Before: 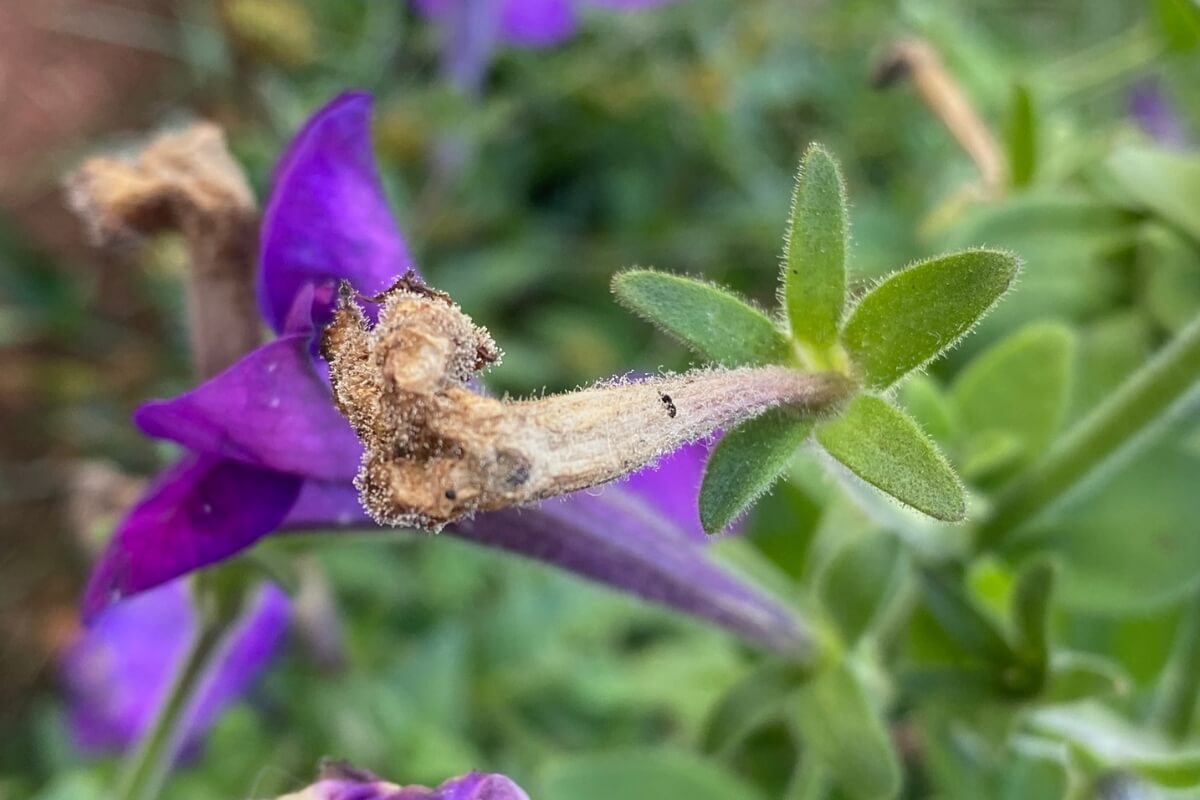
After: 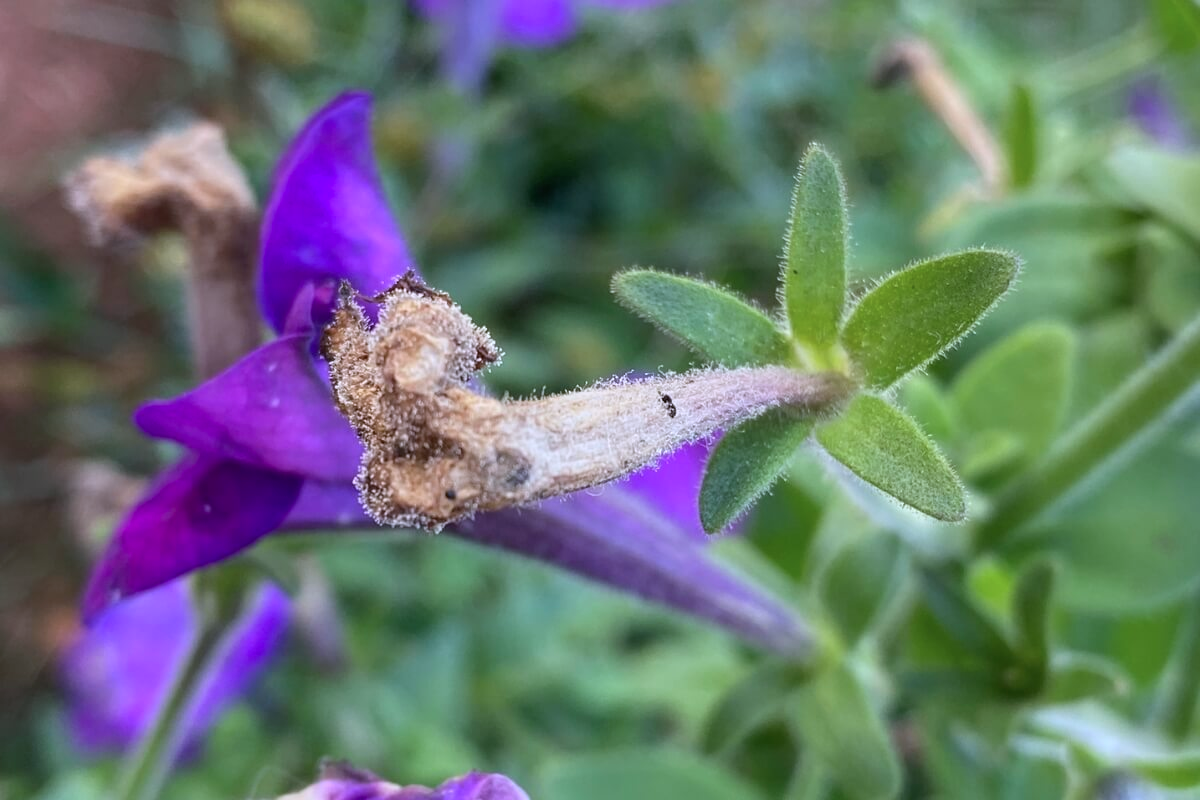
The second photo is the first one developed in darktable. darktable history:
color calibration: illuminant custom, x 0.373, y 0.388, temperature 4226.46 K
